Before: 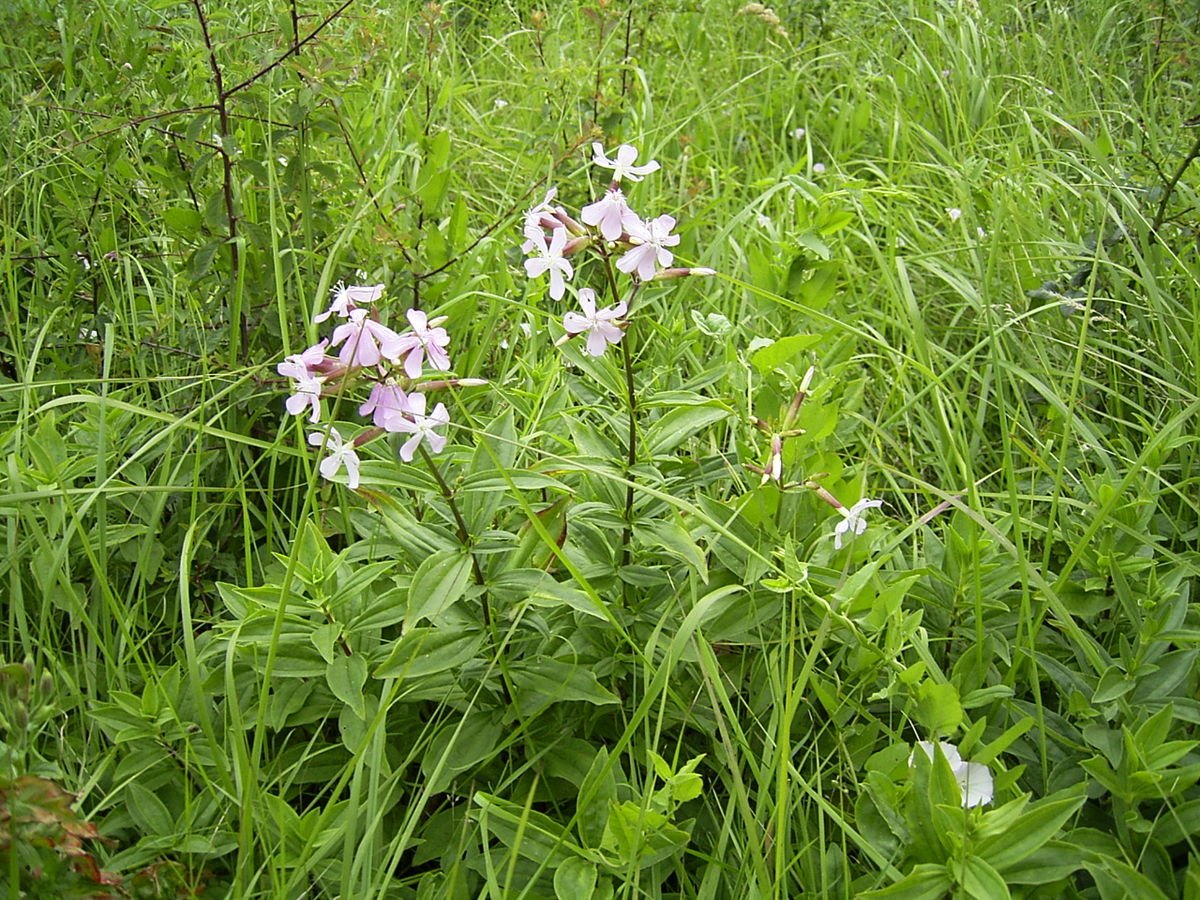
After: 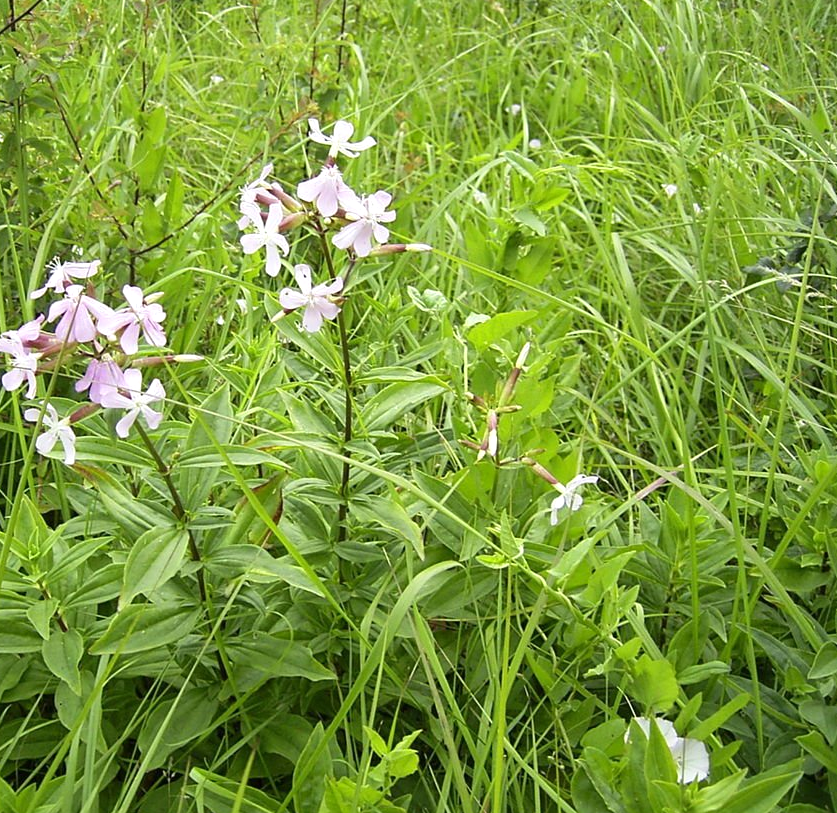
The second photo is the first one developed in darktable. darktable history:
crop and rotate: left 23.668%, top 2.768%, right 6.558%, bottom 6.834%
exposure: exposure 0.188 EV, compensate highlight preservation false
